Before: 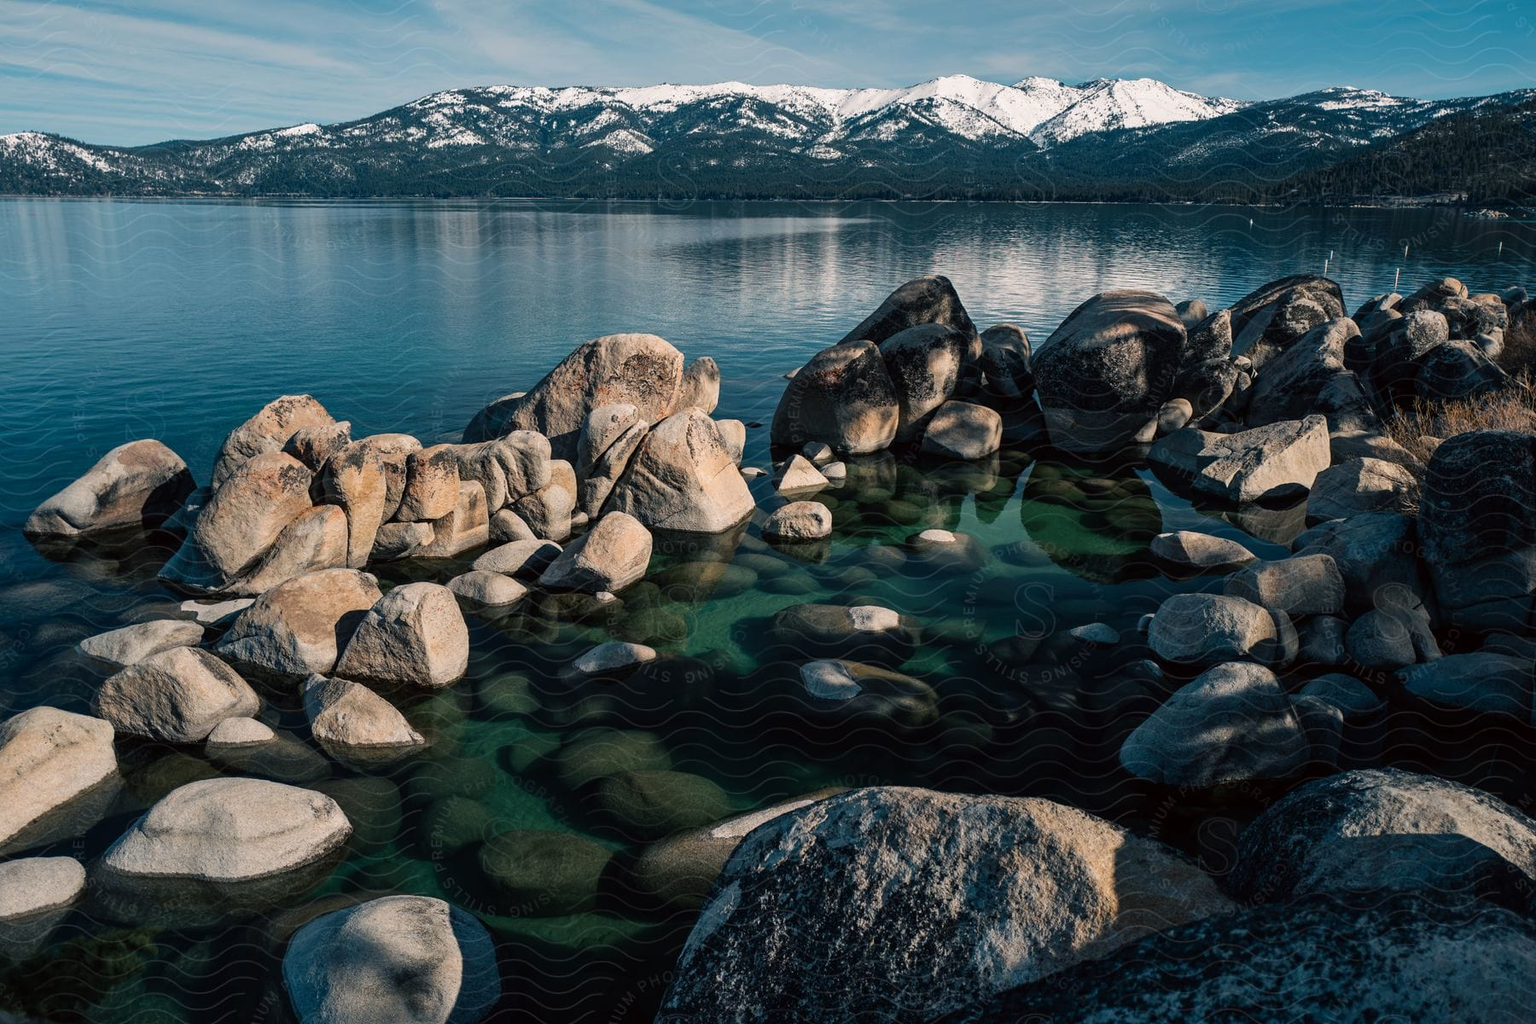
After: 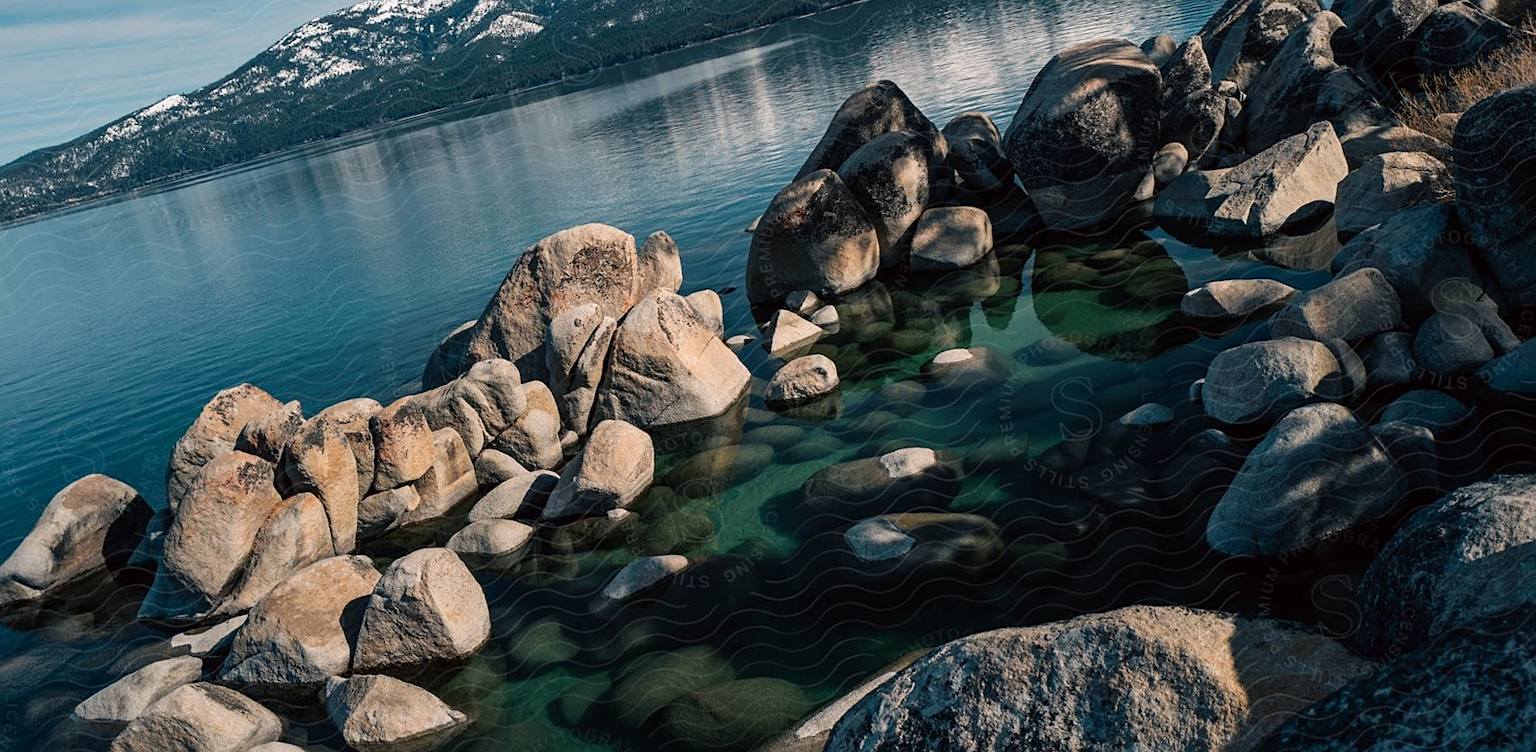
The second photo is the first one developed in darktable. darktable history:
rotate and perspective: rotation -14.8°, crop left 0.1, crop right 0.903, crop top 0.25, crop bottom 0.748
sharpen: amount 0.2
